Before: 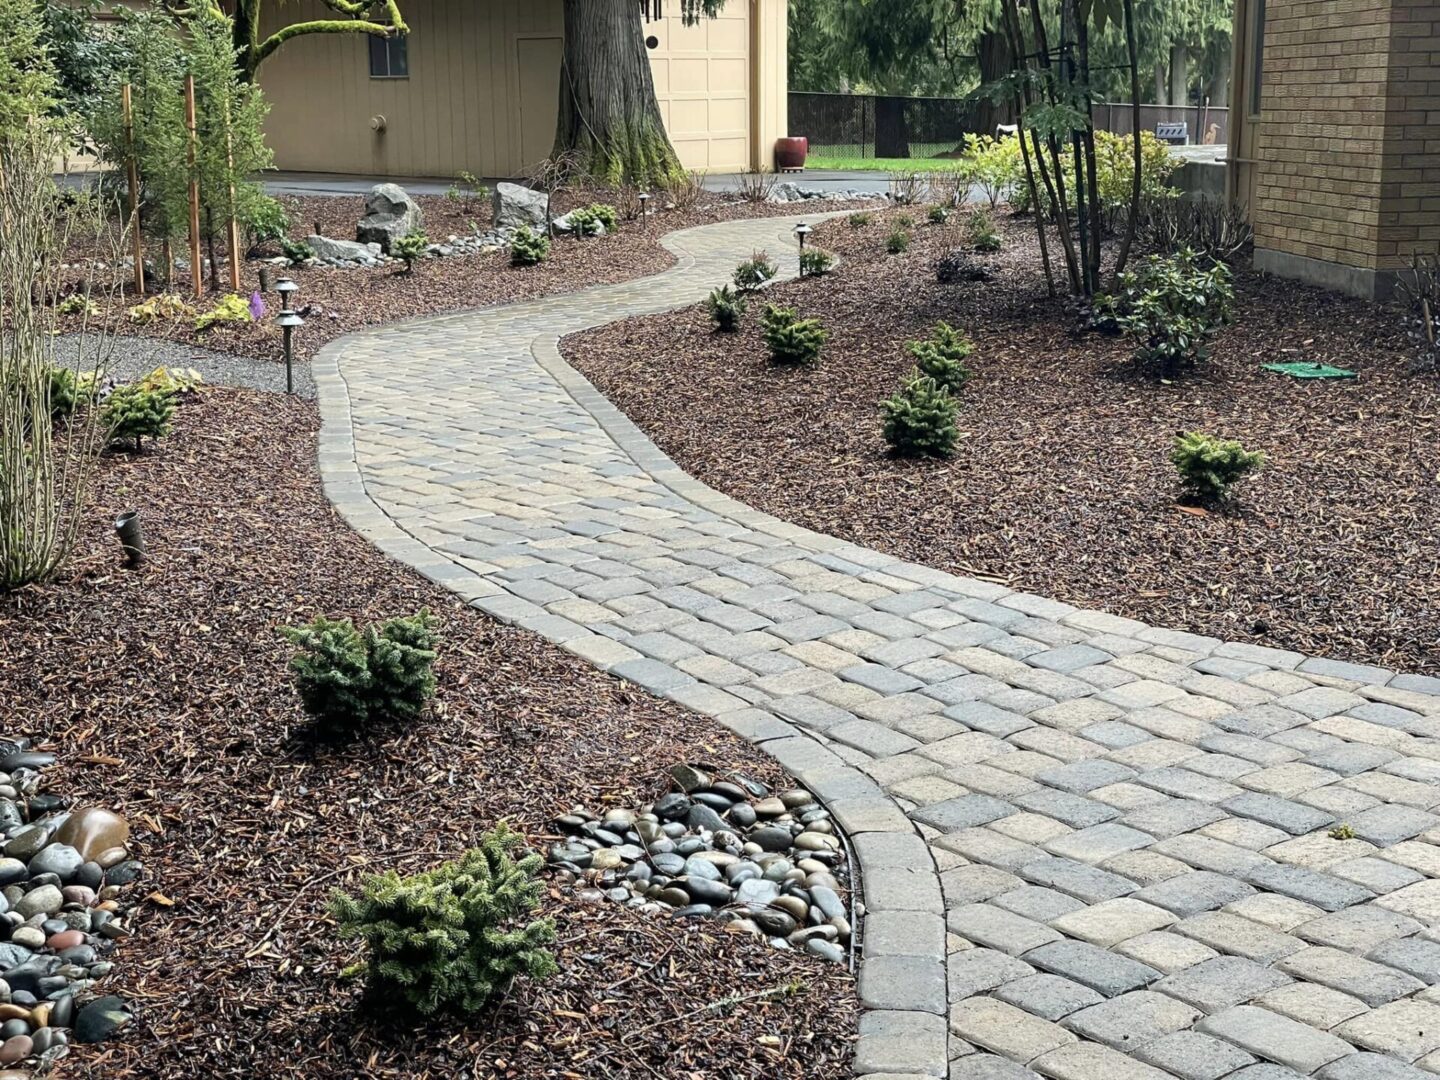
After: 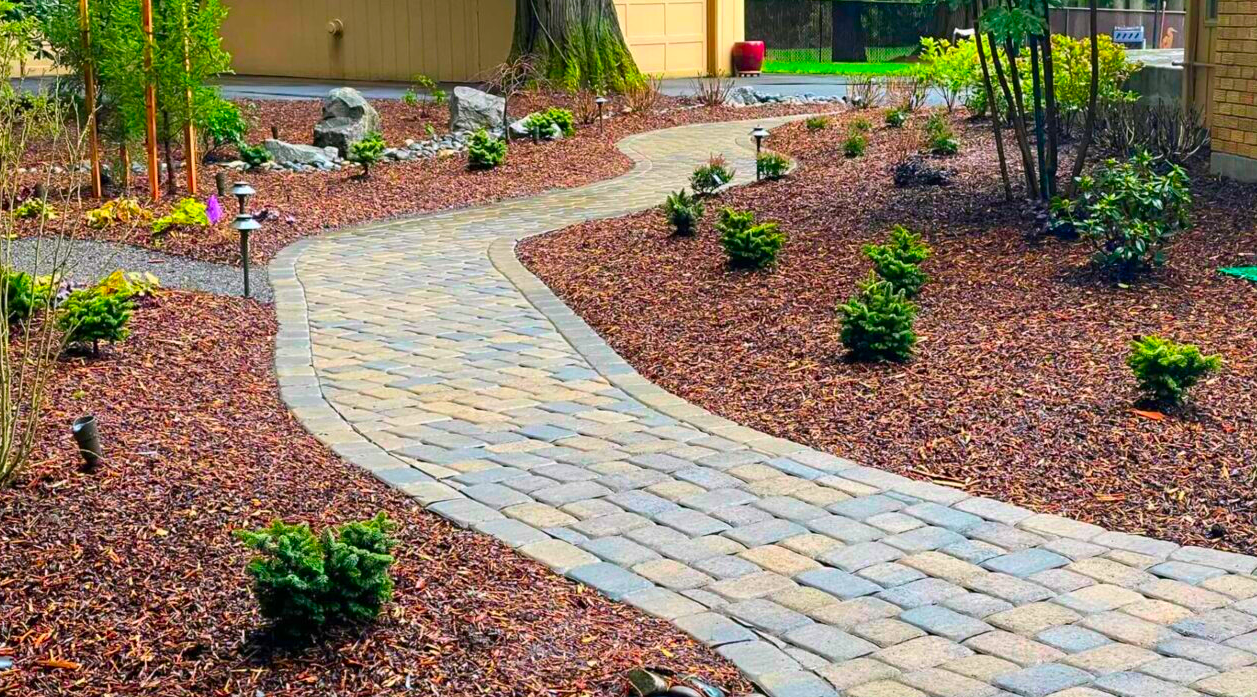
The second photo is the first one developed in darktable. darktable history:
crop: left 3.015%, top 8.969%, right 9.647%, bottom 26.457%
color correction: highlights a* 1.59, highlights b* -1.7, saturation 2.48
